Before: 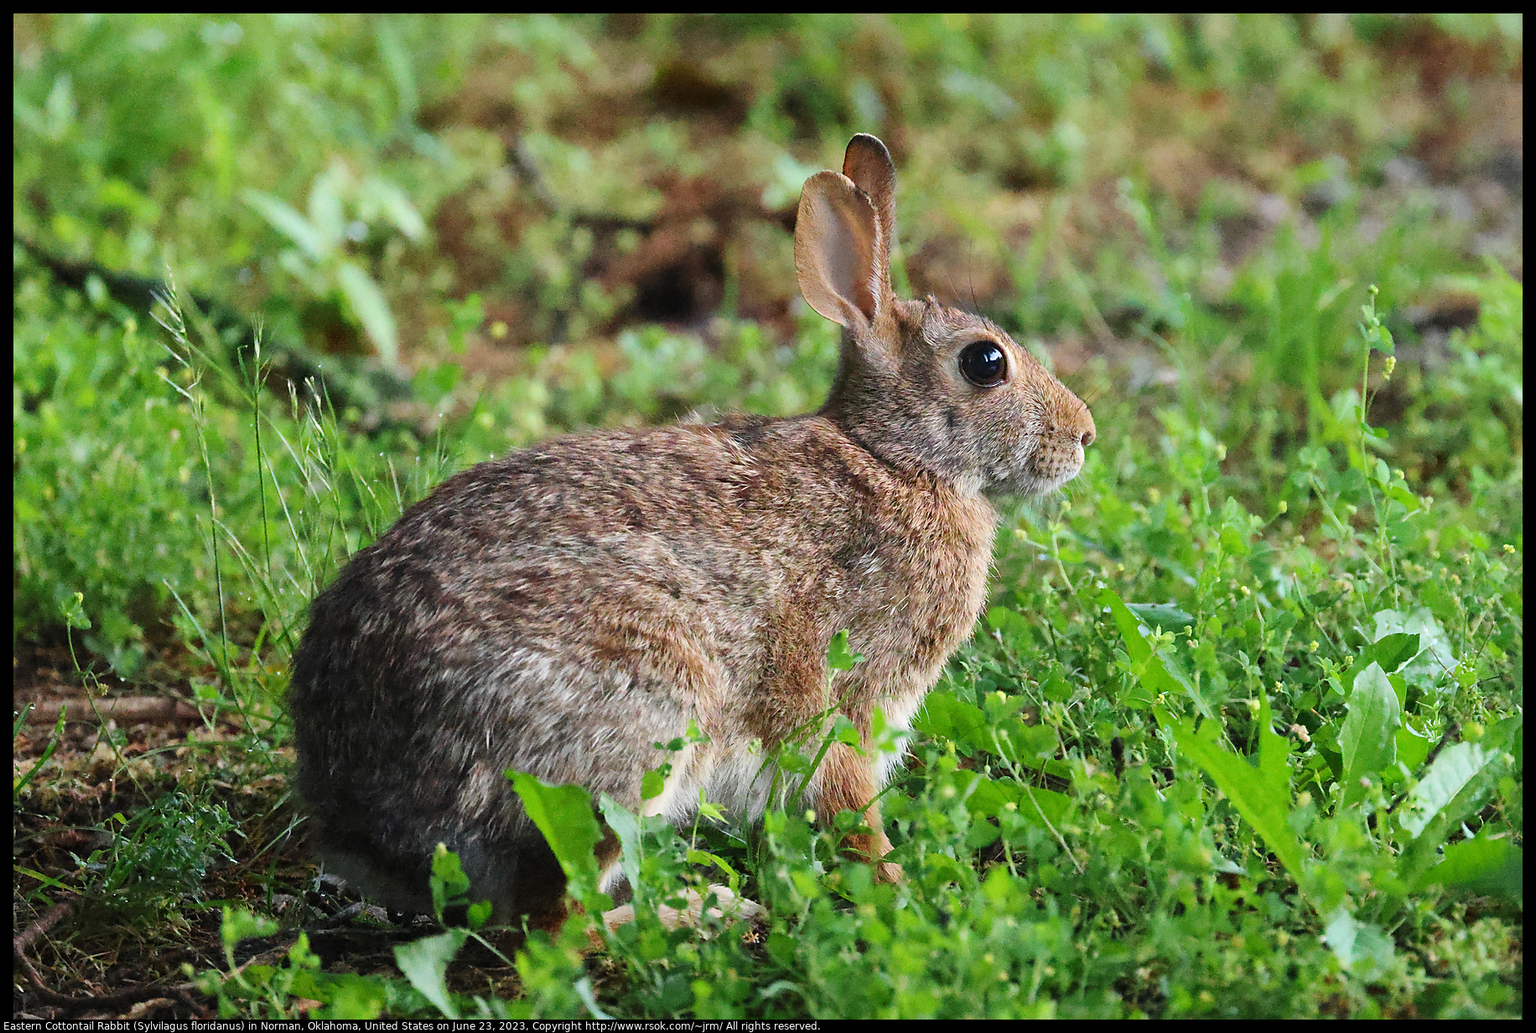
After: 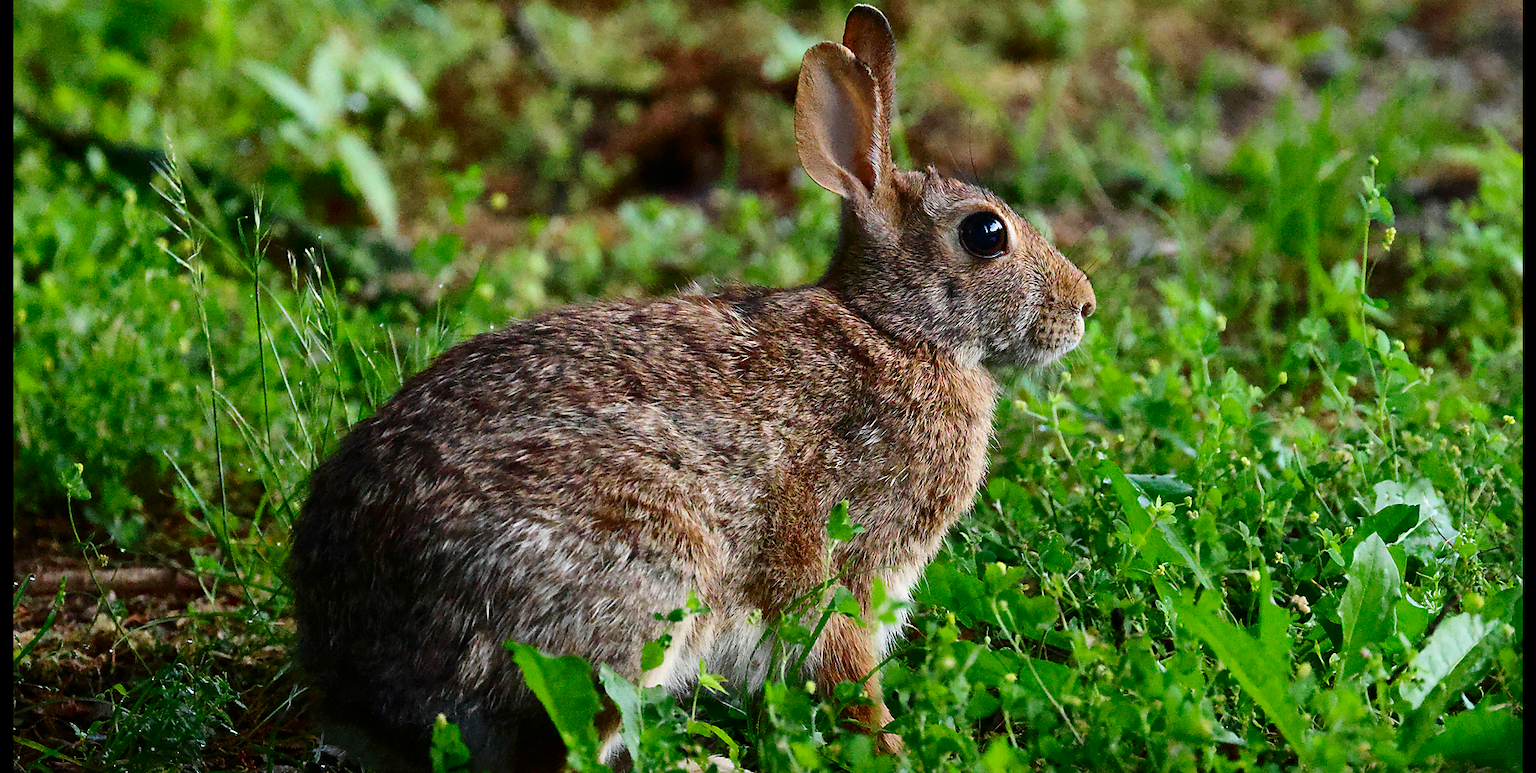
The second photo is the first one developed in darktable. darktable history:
crop and rotate: top 12.641%, bottom 12.371%
contrast brightness saturation: contrast 0.13, brightness -0.235, saturation 0.142
